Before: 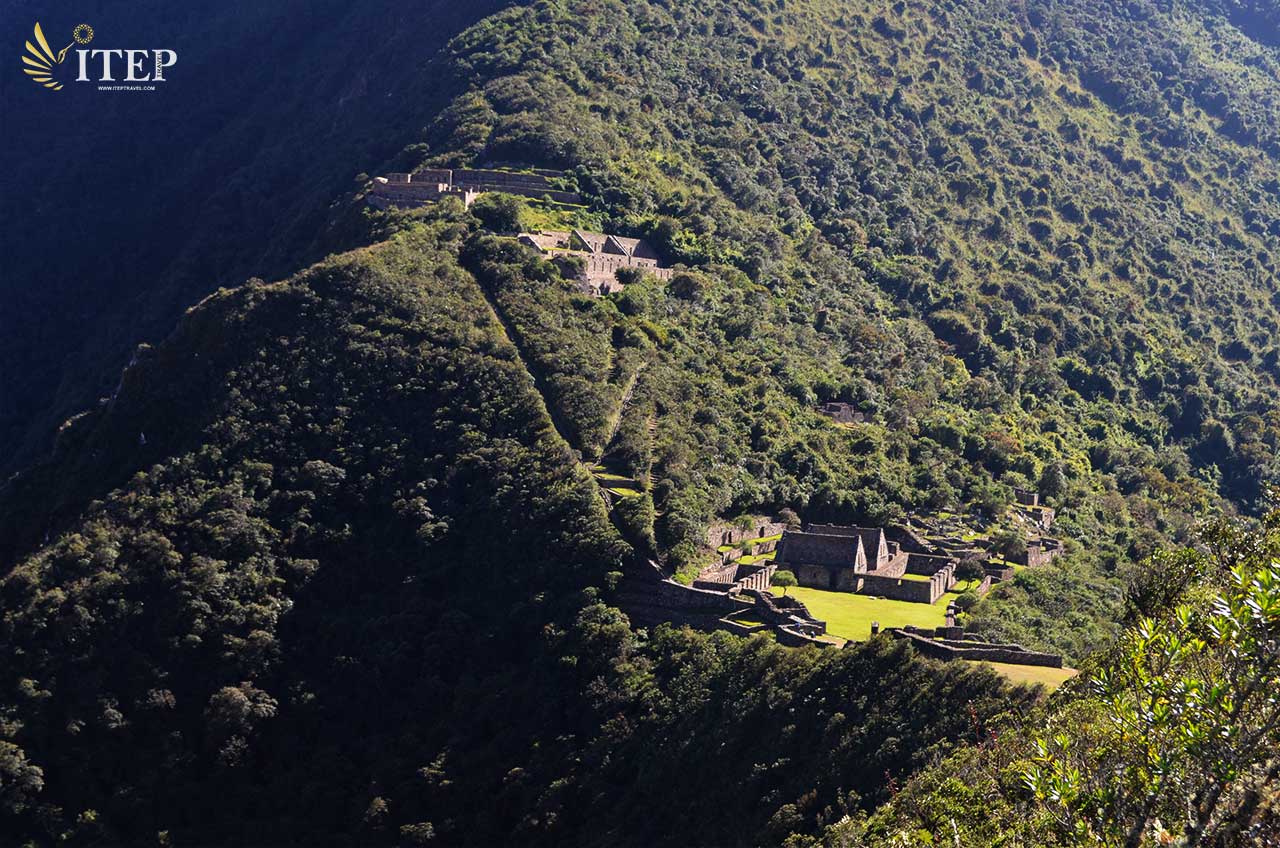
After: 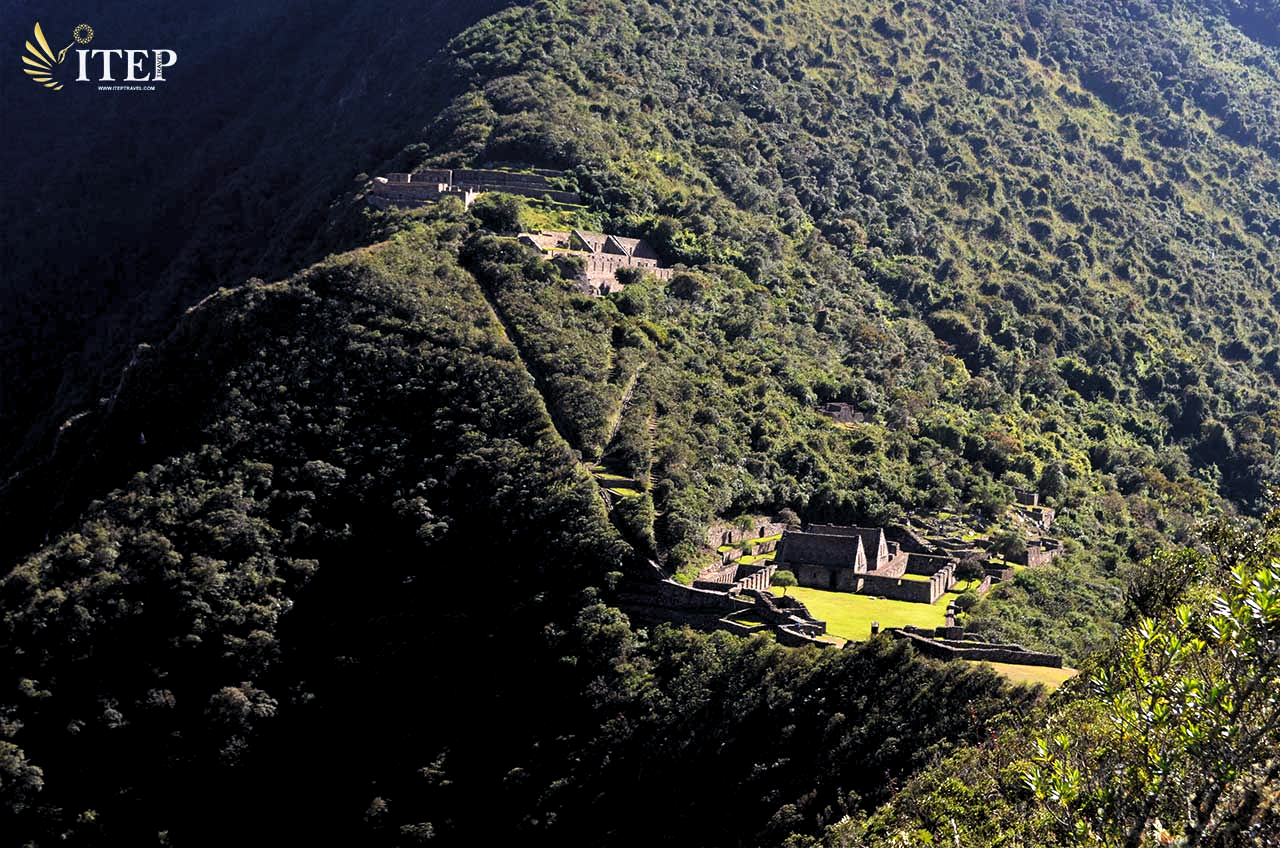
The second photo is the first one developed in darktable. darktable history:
levels: black 0.05%, levels [0.062, 0.494, 0.925]
